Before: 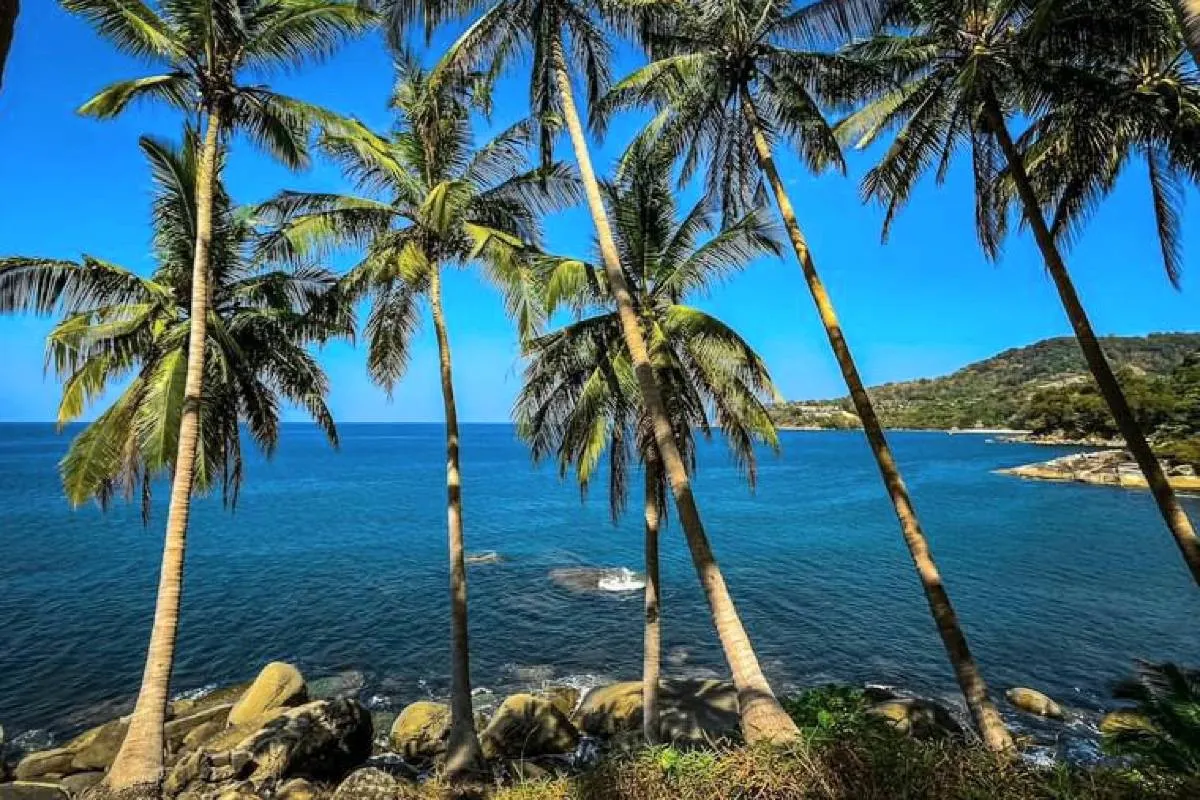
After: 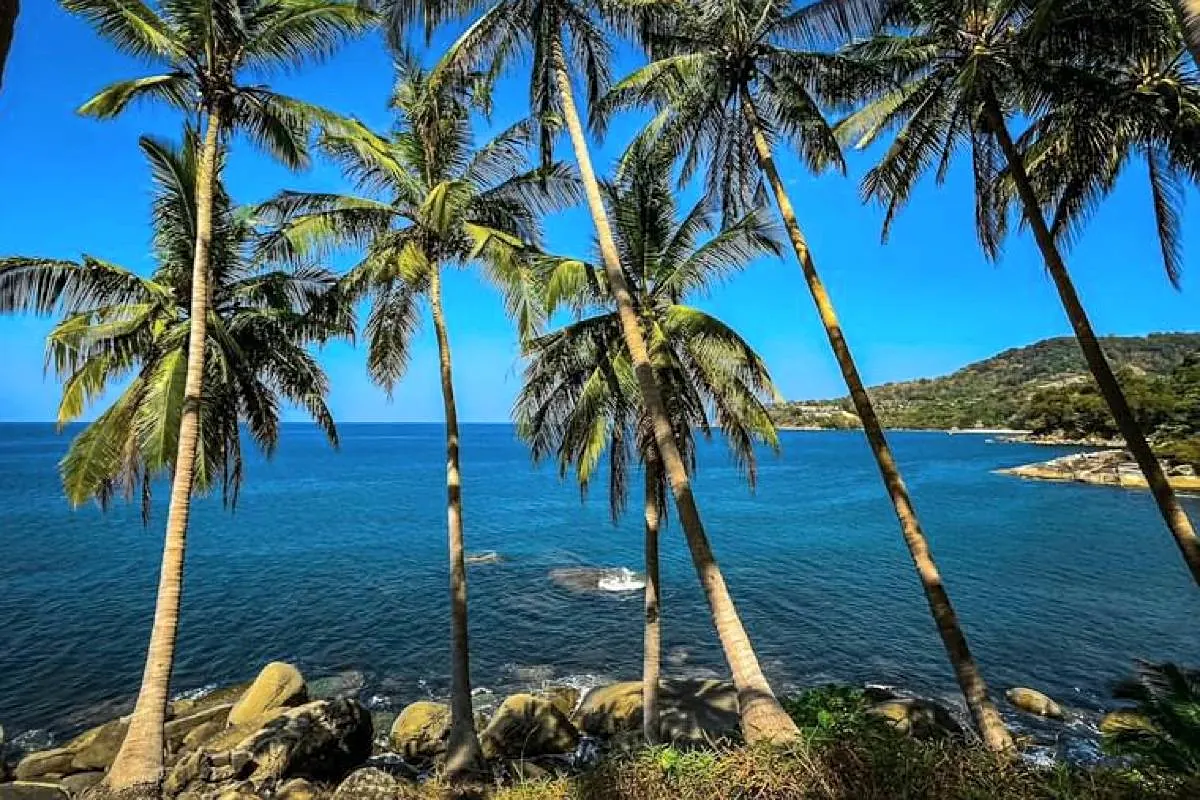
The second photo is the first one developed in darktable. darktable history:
sharpen: amount 0.203
color correction: highlights b* 0.008
